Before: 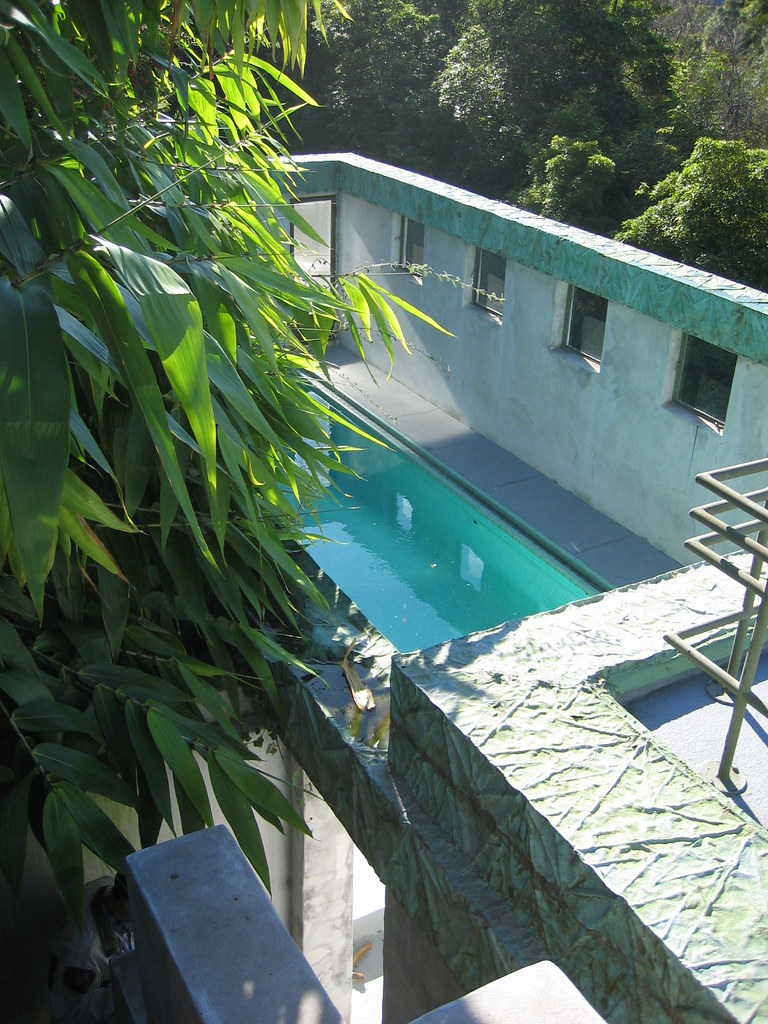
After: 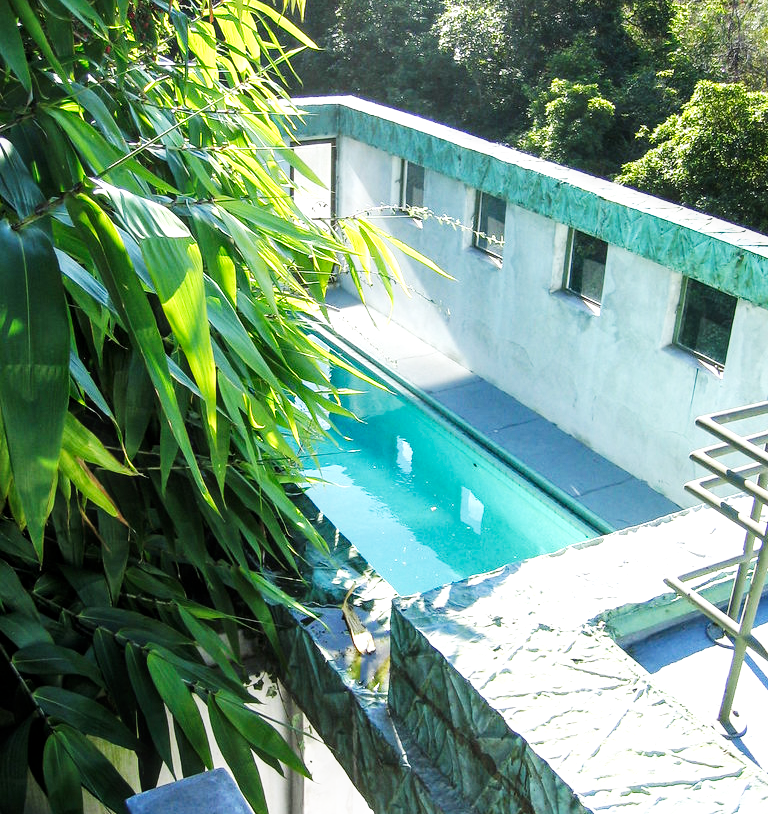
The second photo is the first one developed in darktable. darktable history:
base curve: curves: ch0 [(0, 0) (0.007, 0.004) (0.027, 0.03) (0.046, 0.07) (0.207, 0.54) (0.442, 0.872) (0.673, 0.972) (1, 1)], preserve colors none
local contrast: on, module defaults
crop and rotate: top 5.664%, bottom 14.809%
contrast brightness saturation: saturation -0.054
levels: levels [0, 0.492, 0.984]
